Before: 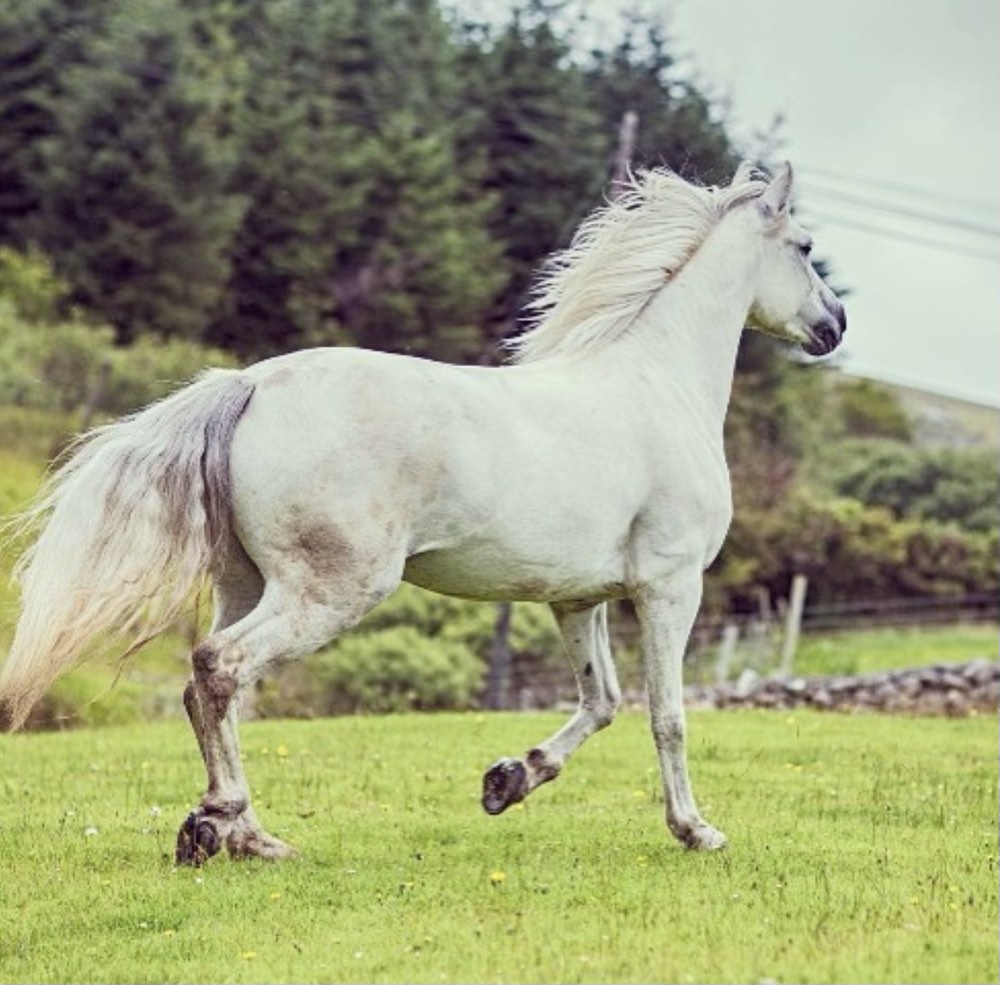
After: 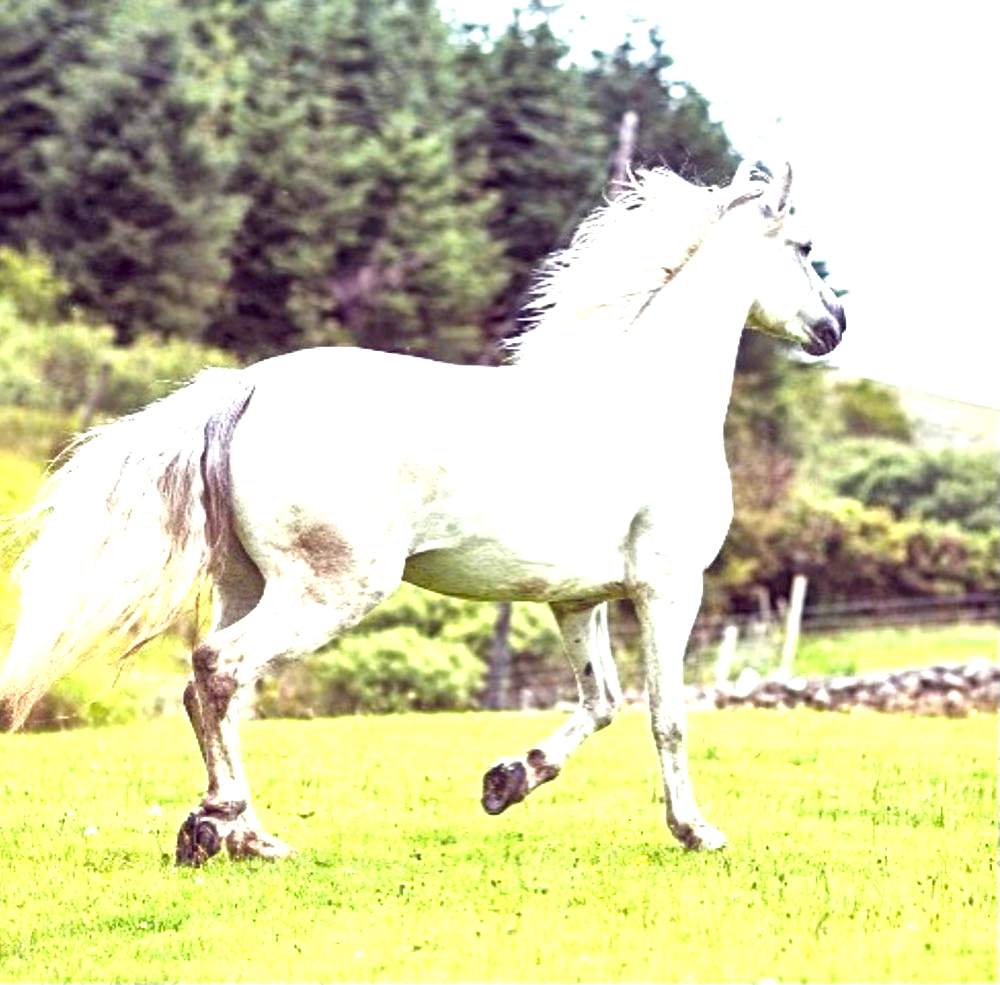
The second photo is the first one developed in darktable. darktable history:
local contrast: mode bilateral grid, contrast 50, coarseness 50, detail 150%, midtone range 0.2
exposure: black level correction 0, exposure 1.2 EV, compensate highlight preservation false
